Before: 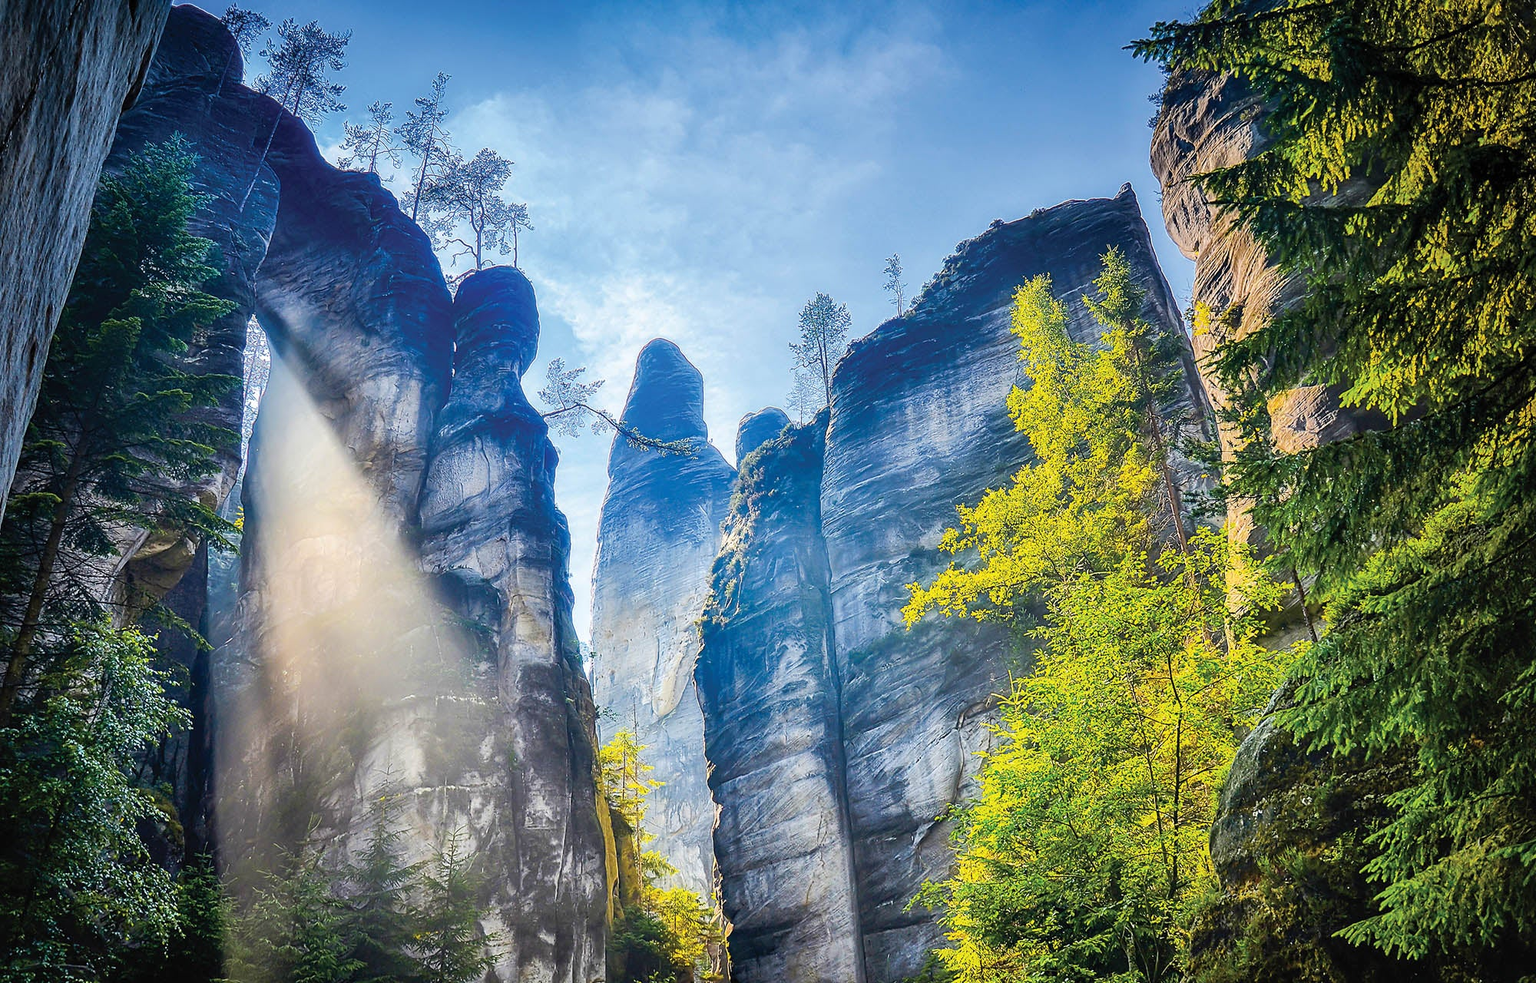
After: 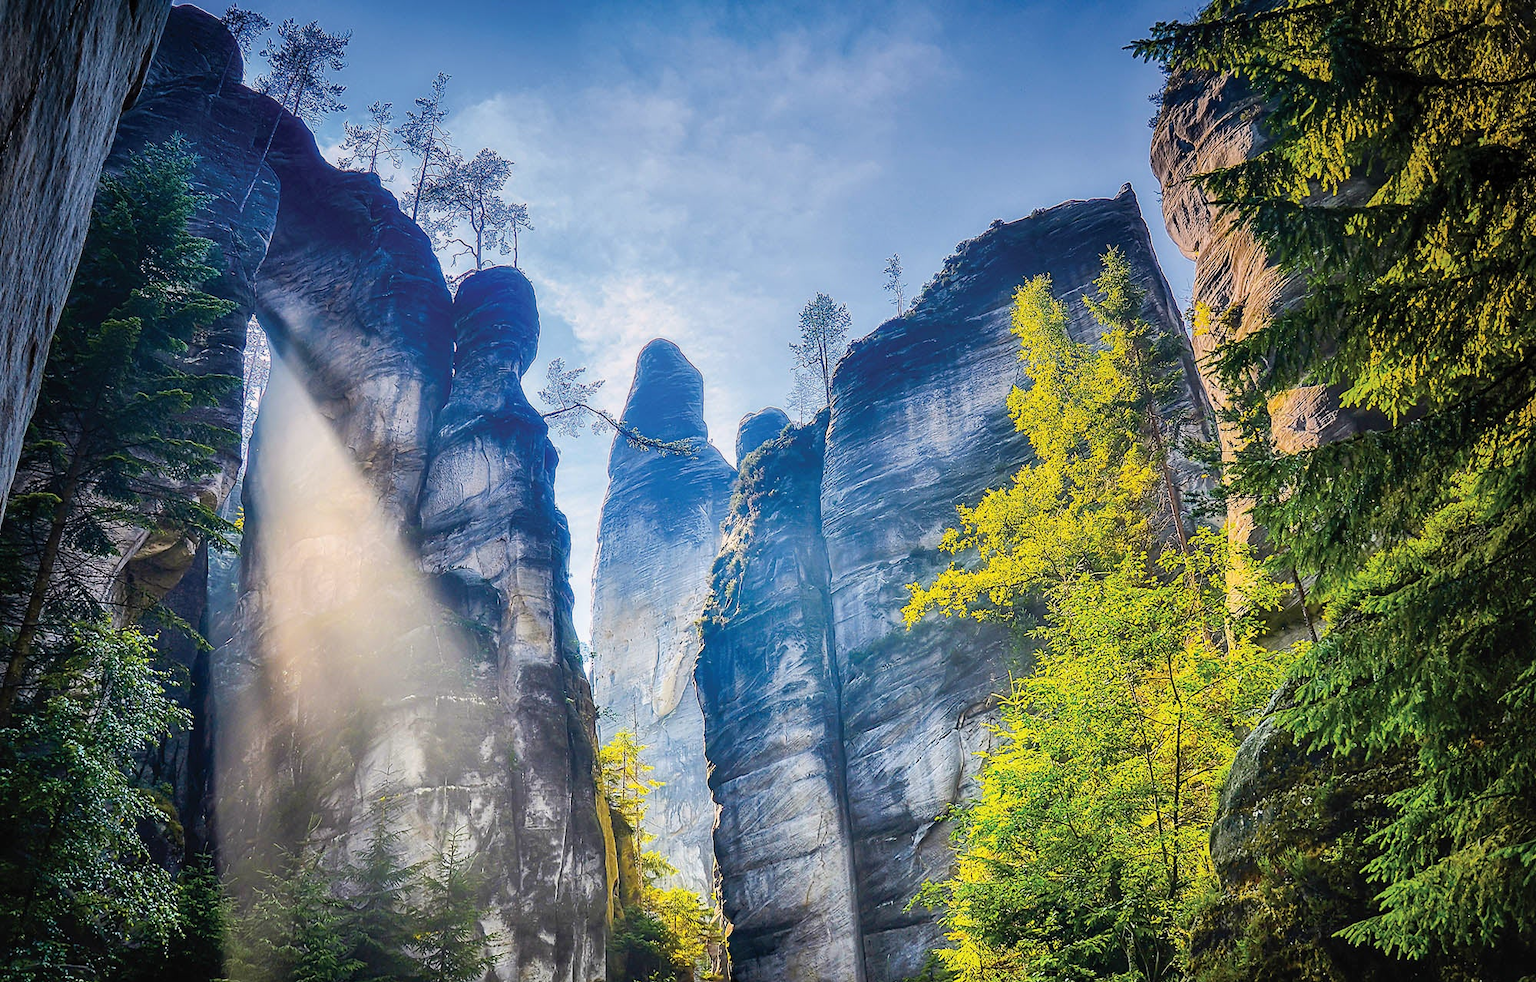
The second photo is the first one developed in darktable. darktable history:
tone equalizer: on, module defaults
crop: bottom 0.071%
graduated density: density 0.38 EV, hardness 21%, rotation -6.11°, saturation 32%
